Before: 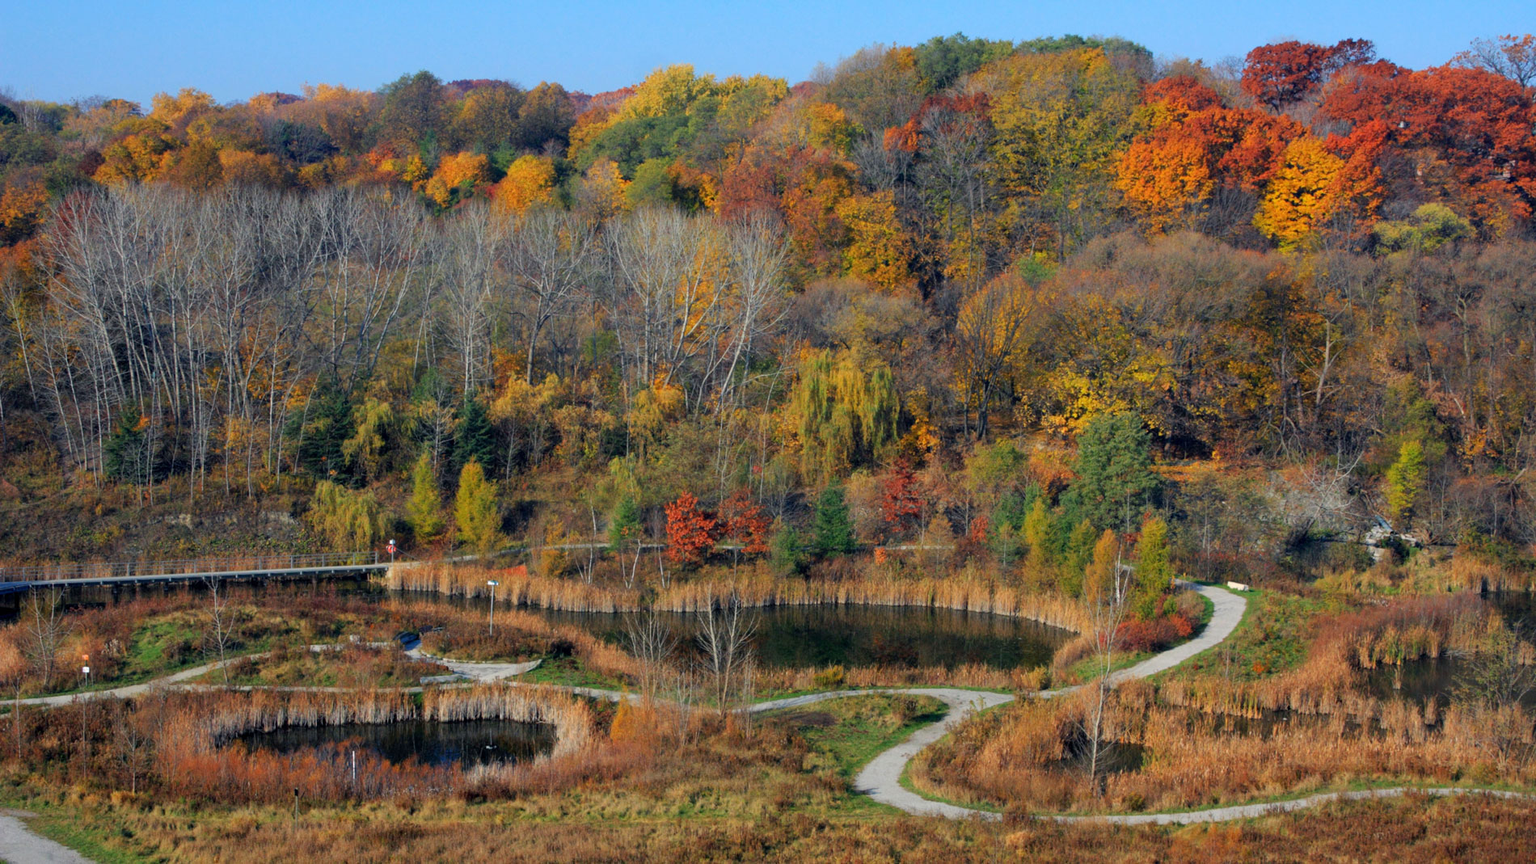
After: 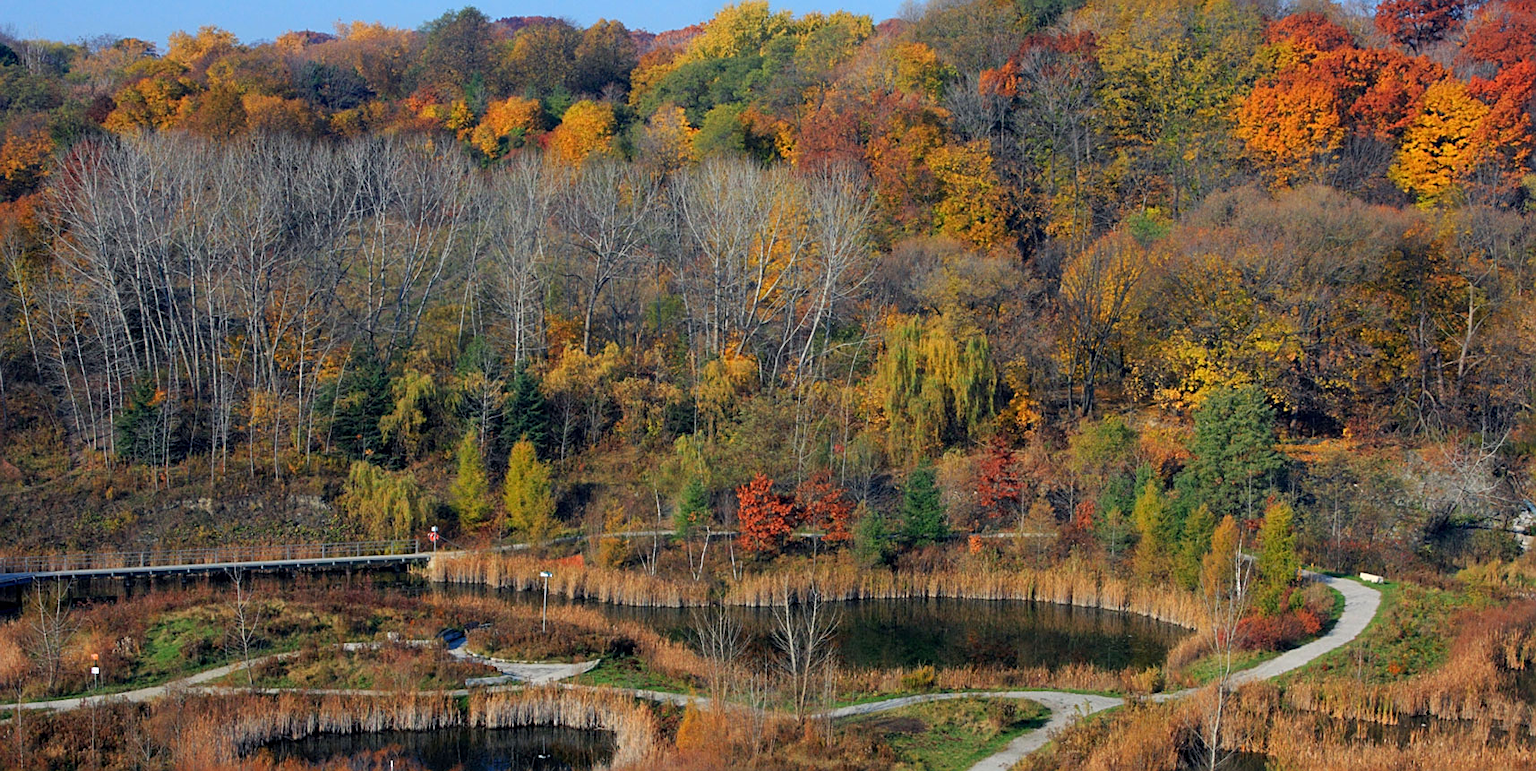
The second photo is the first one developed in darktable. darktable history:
crop: top 7.49%, right 9.717%, bottom 11.943%
sharpen: on, module defaults
